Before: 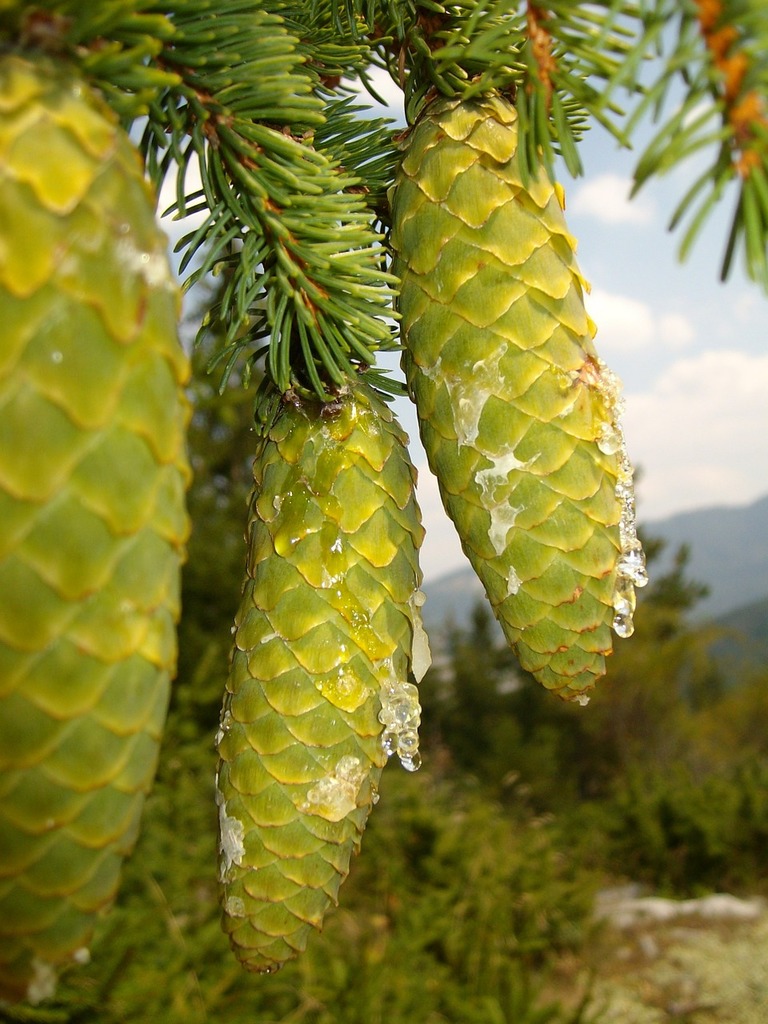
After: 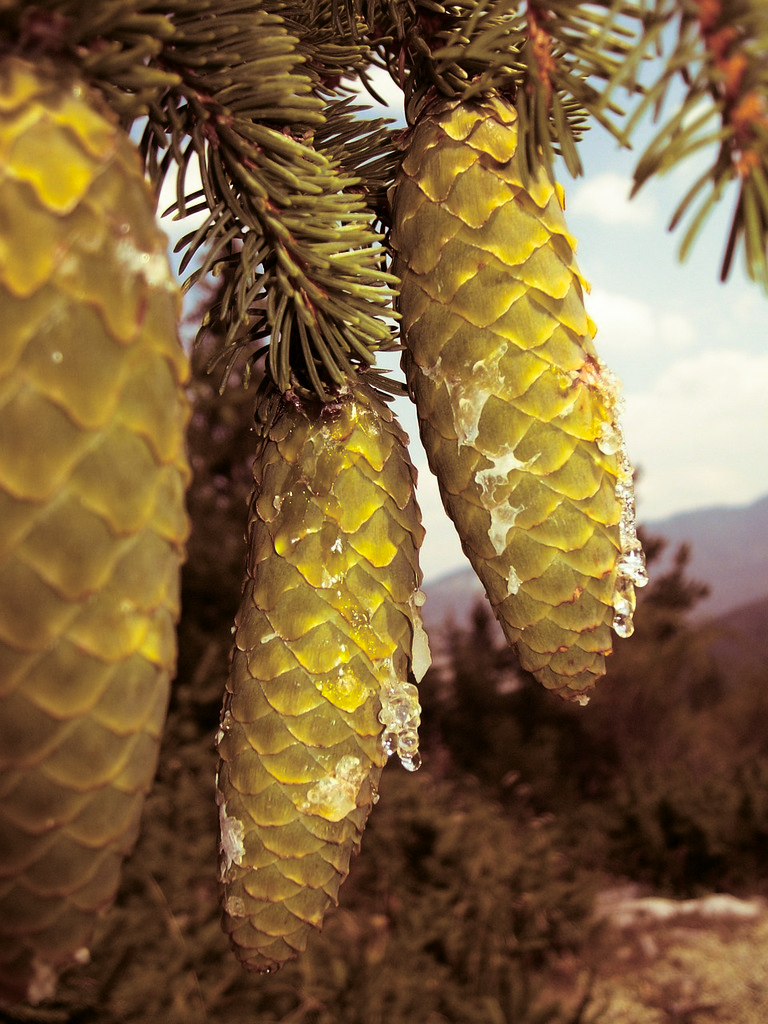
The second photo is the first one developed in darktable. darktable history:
contrast brightness saturation: contrast 0.13, brightness -0.05, saturation 0.16
split-toning: compress 20%
